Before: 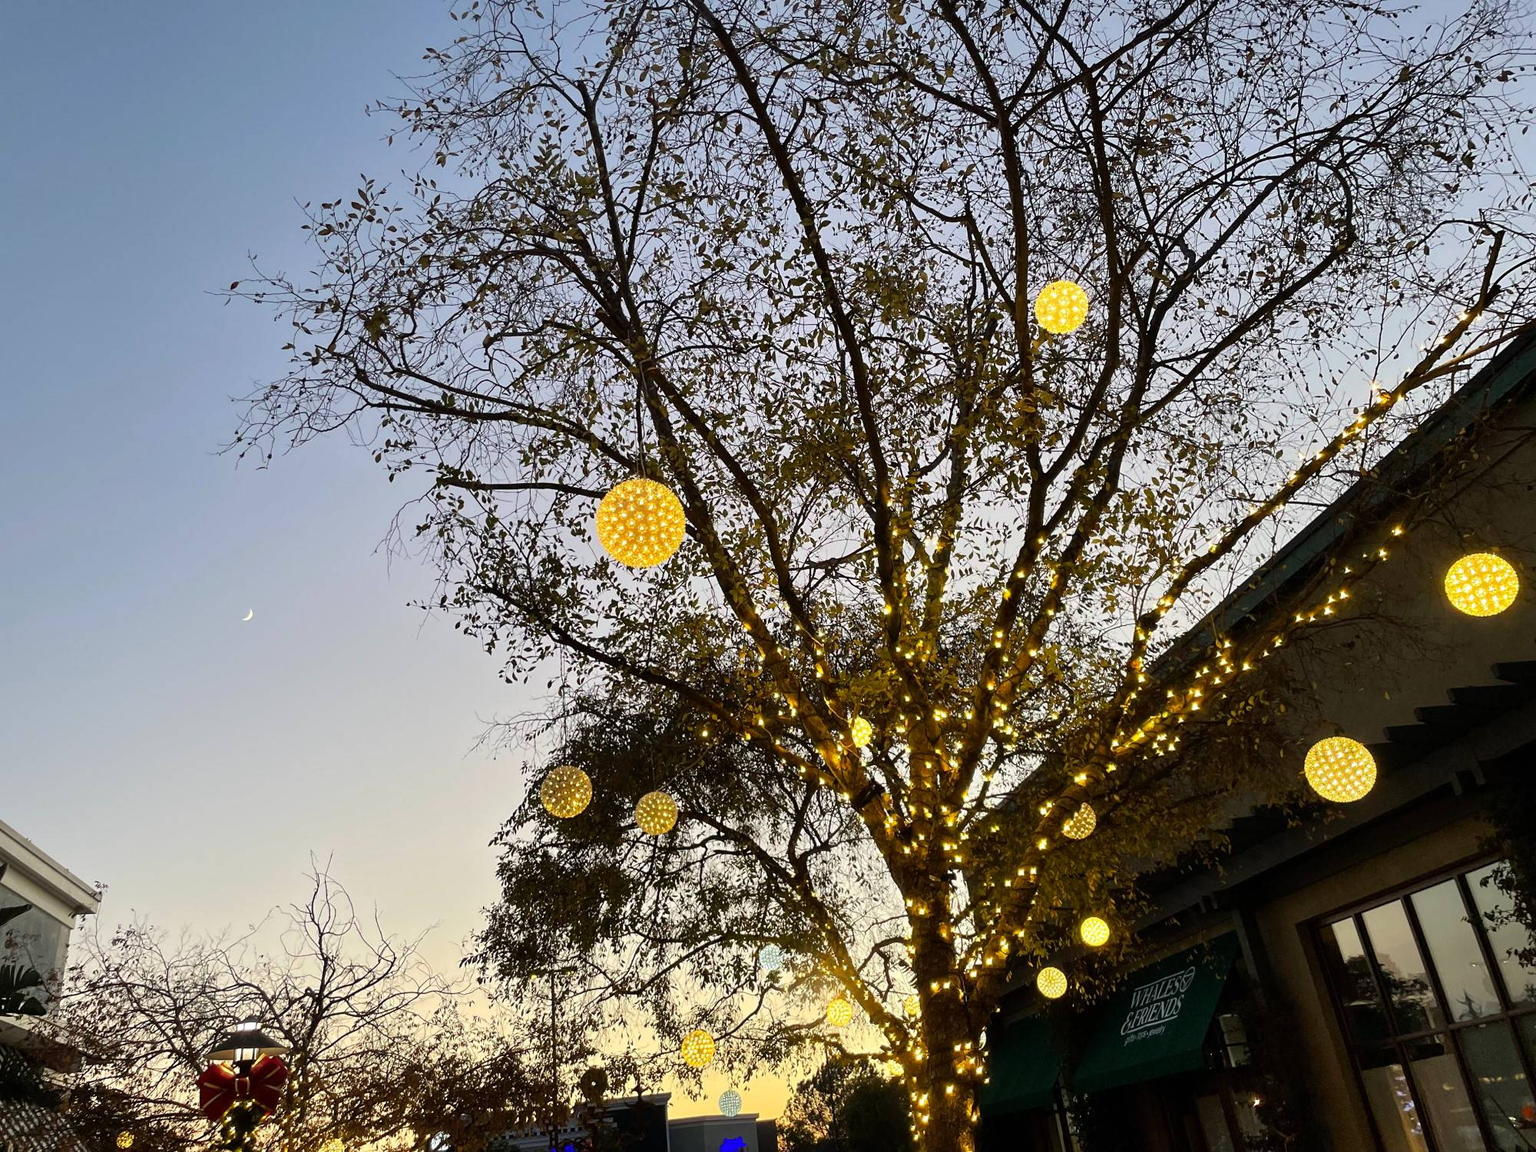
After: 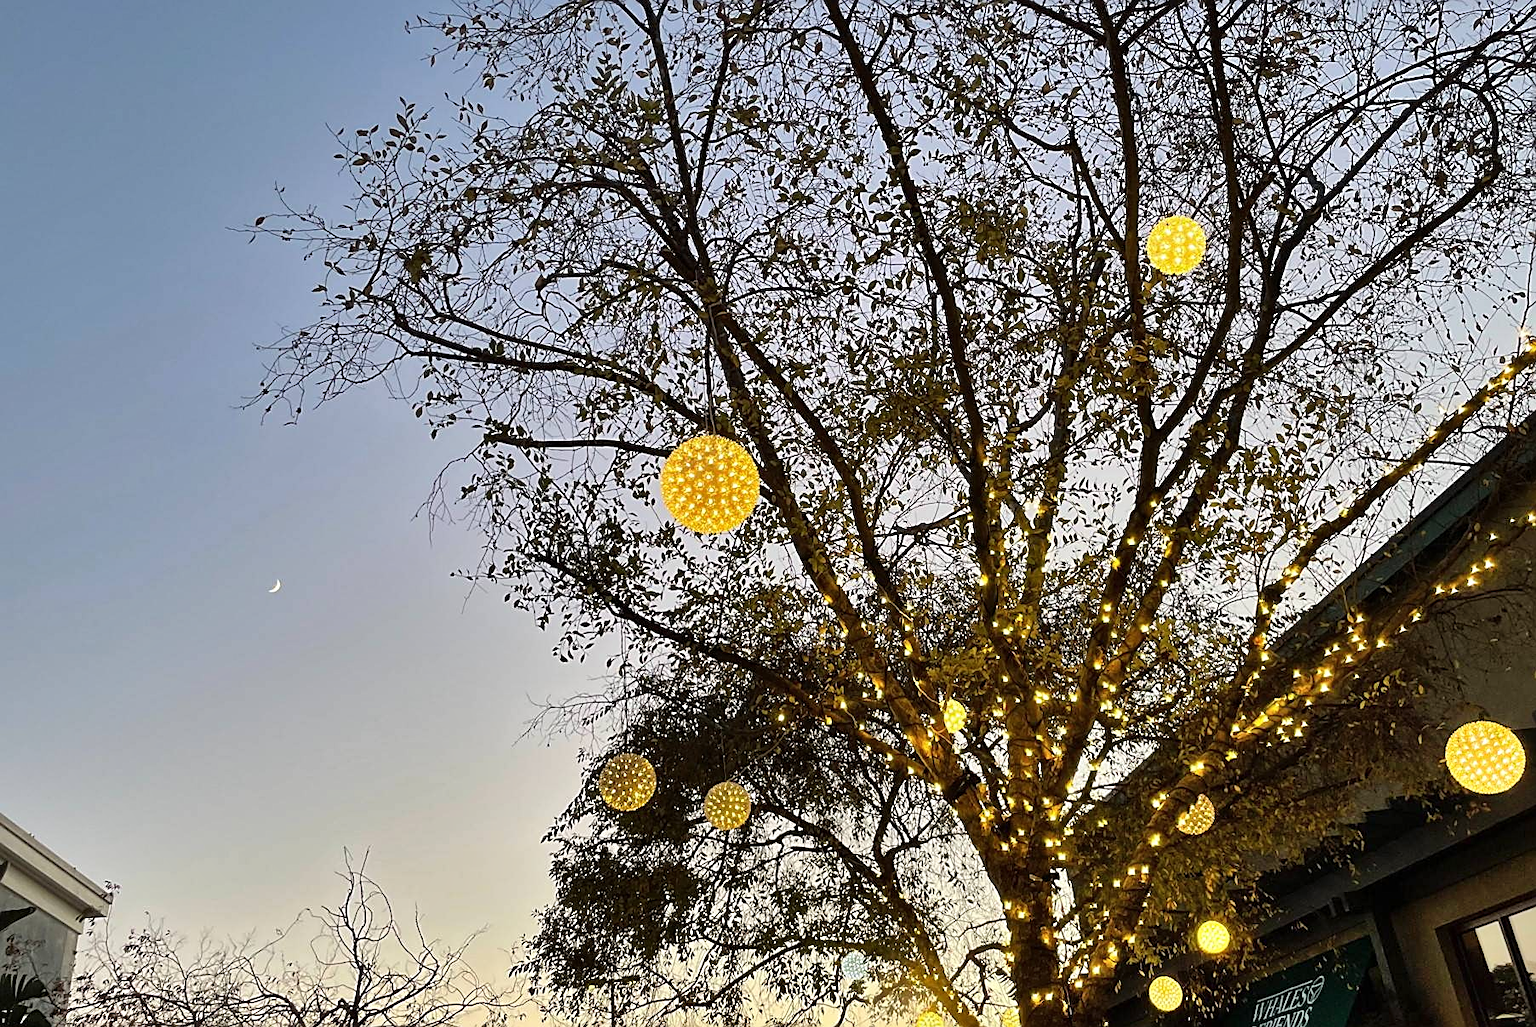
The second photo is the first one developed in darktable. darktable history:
sharpen: amount 0.55
shadows and highlights: shadows 52.42, soften with gaussian
crop: top 7.49%, right 9.717%, bottom 11.943%
